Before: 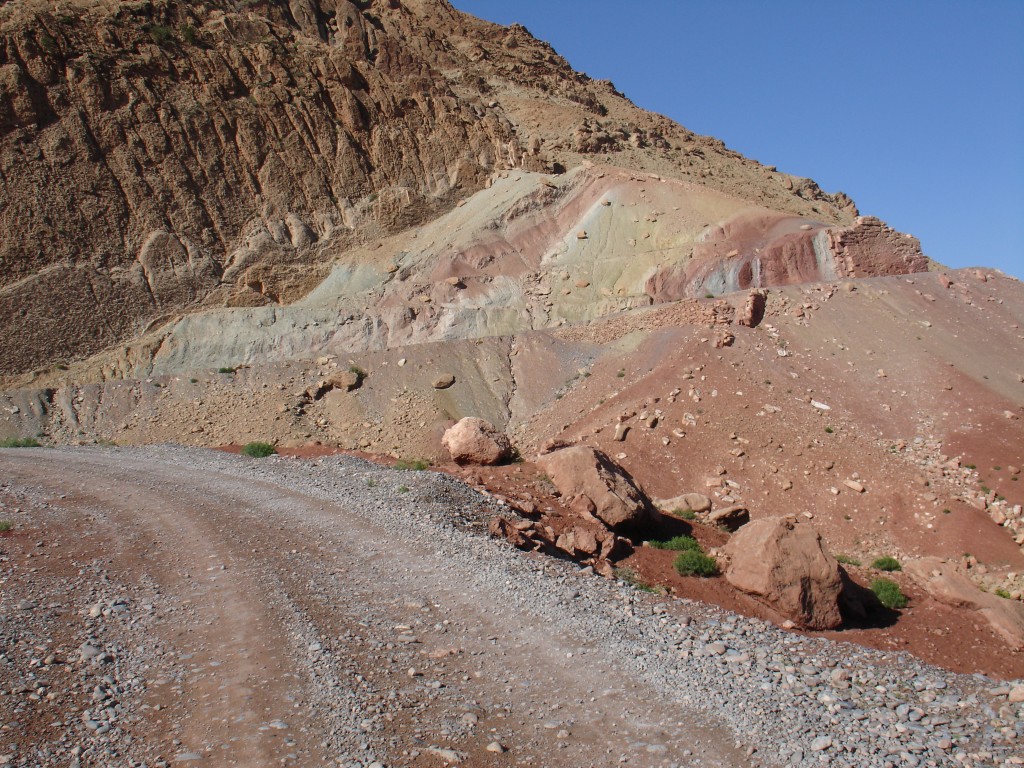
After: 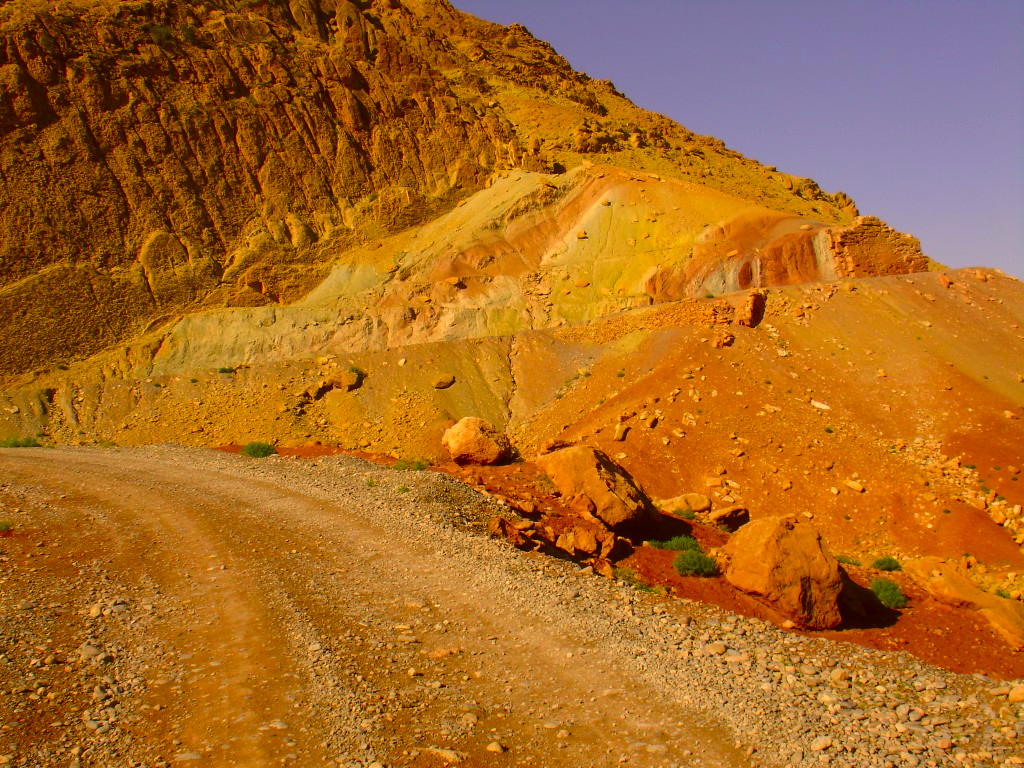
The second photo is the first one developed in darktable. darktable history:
color correction: highlights a* 10.44, highlights b* 30.04, shadows a* 2.73, shadows b* 17.51, saturation 1.72
